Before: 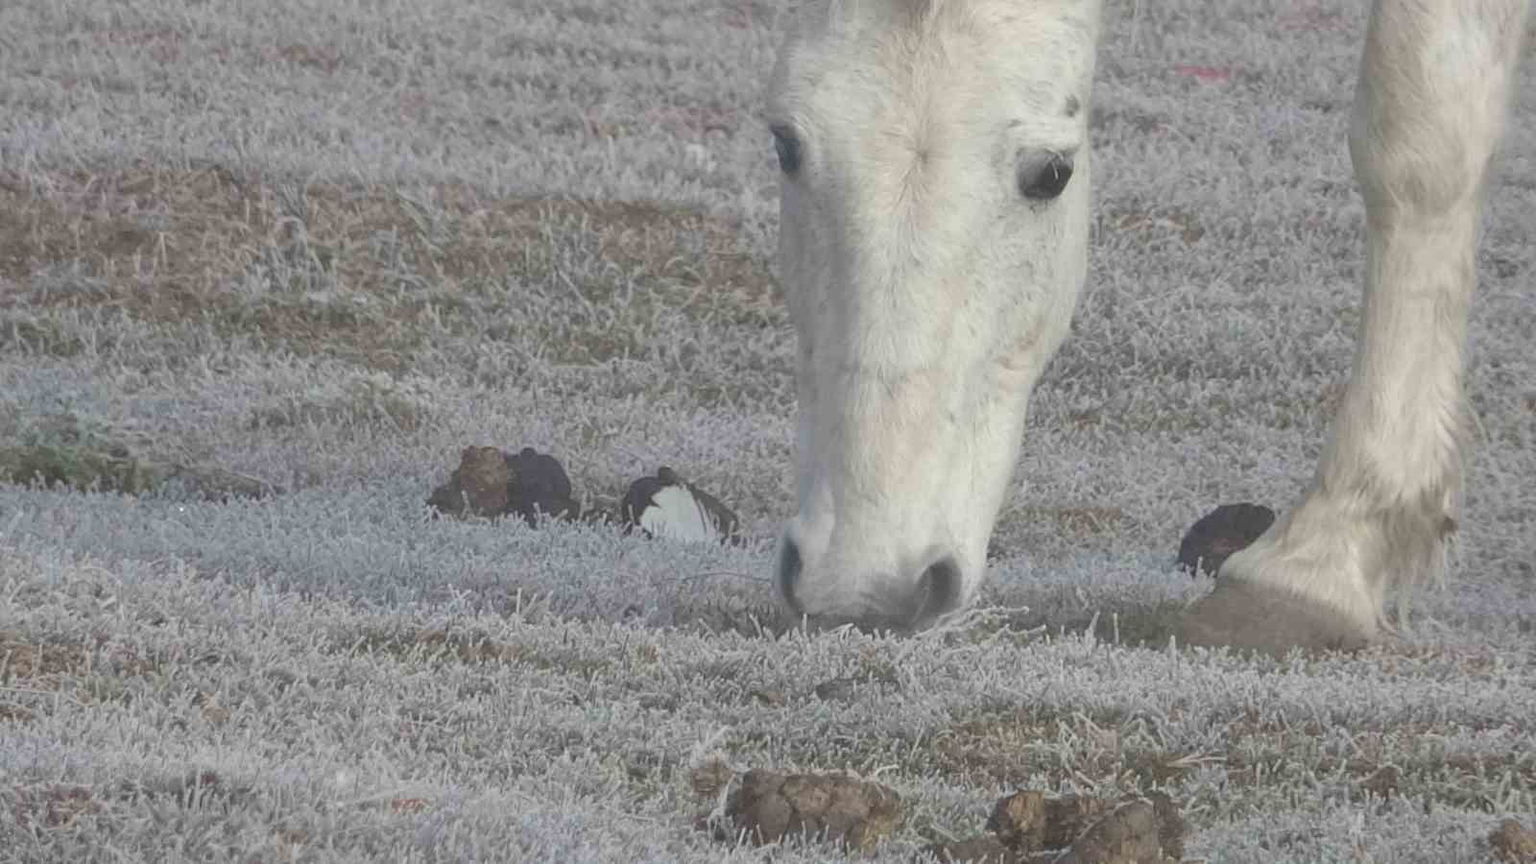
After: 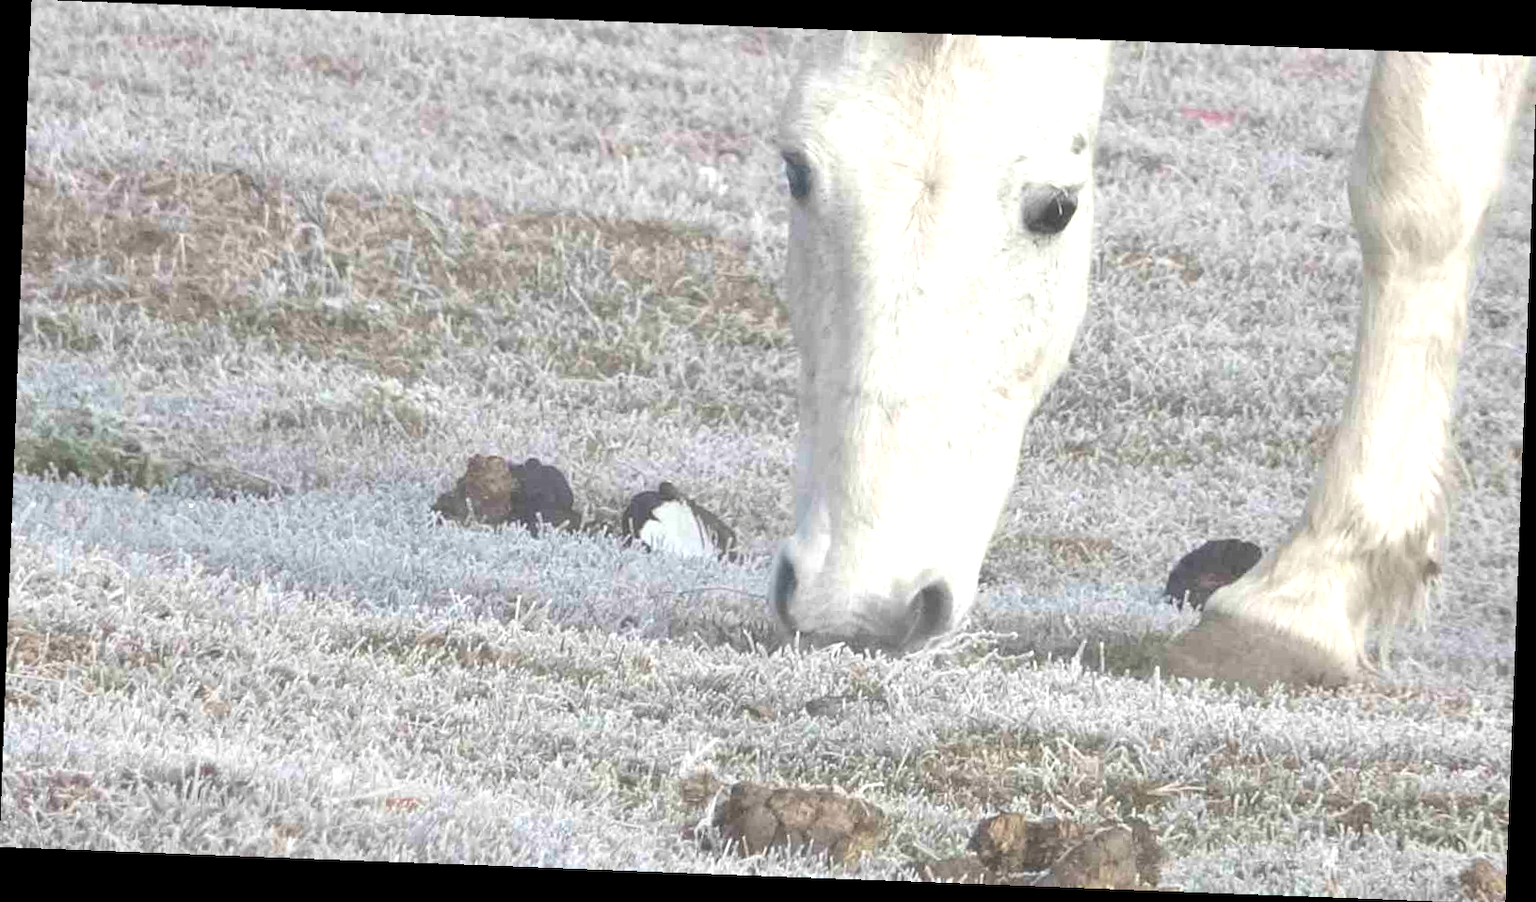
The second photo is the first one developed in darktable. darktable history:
haze removal: strength -0.05
levels: levels [0, 0.374, 0.749]
rotate and perspective: rotation 2.17°, automatic cropping off
contrast equalizer: octaves 7, y [[0.528 ×6], [0.514 ×6], [0.362 ×6], [0 ×6], [0 ×6]]
